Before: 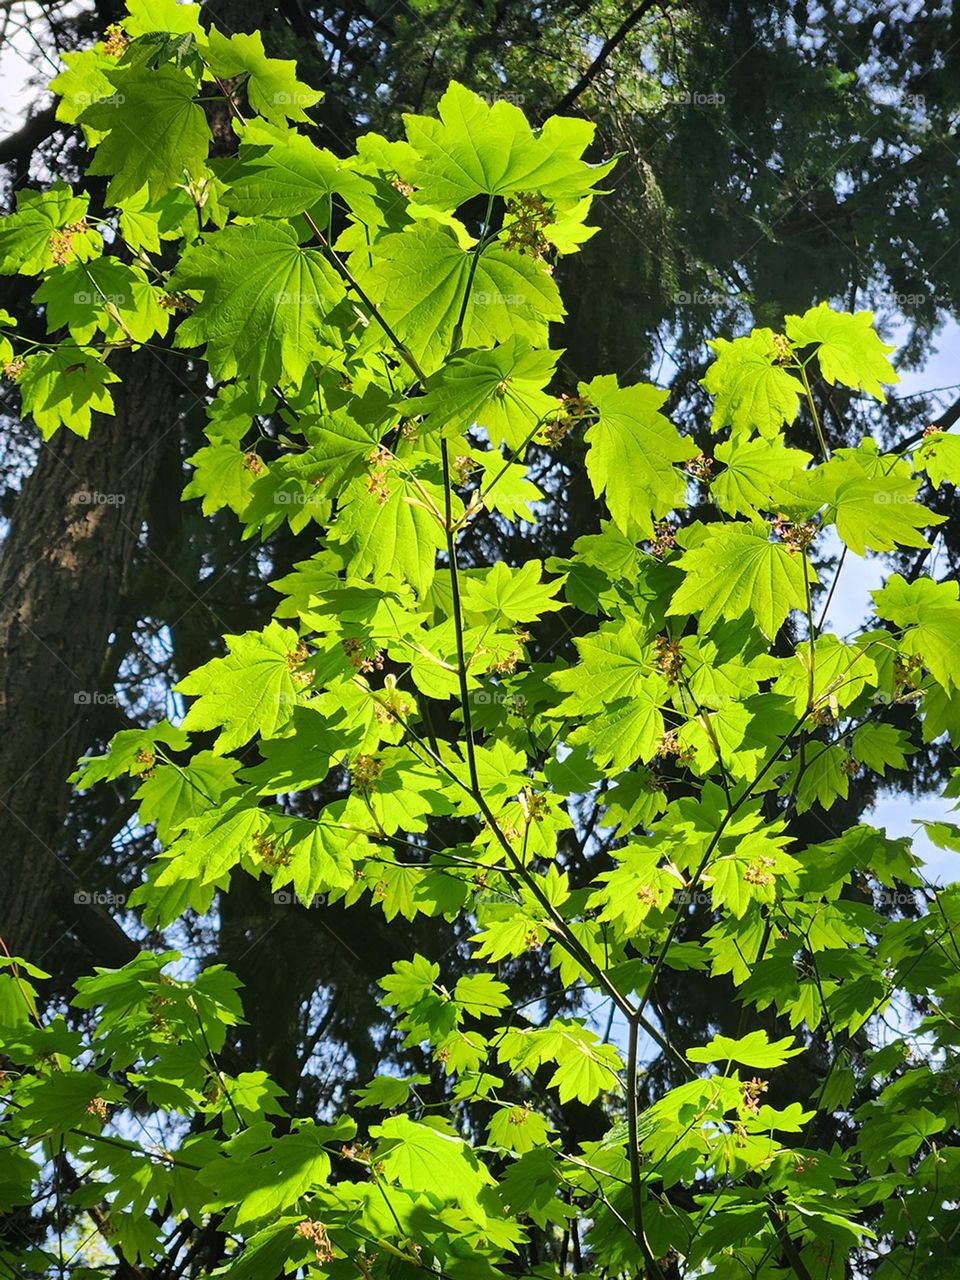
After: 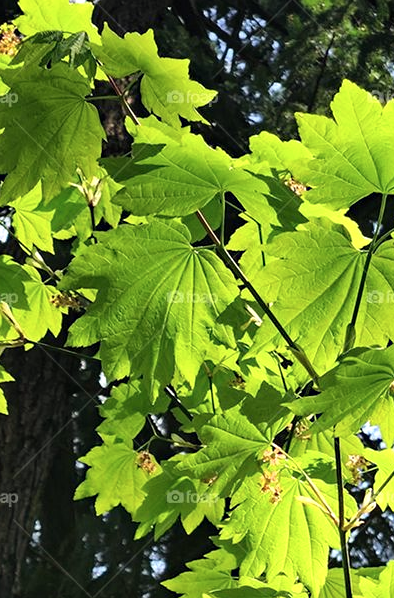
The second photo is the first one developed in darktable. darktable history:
crop and rotate: left 11.228%, top 0.107%, right 47.658%, bottom 53.104%
contrast brightness saturation: saturation -0.1
haze removal: compatibility mode true, adaptive false
tone equalizer: -8 EV -0.381 EV, -7 EV -0.36 EV, -6 EV -0.371 EV, -5 EV -0.197 EV, -3 EV 0.254 EV, -2 EV 0.316 EV, -1 EV 0.39 EV, +0 EV 0.444 EV, mask exposure compensation -0.496 EV
